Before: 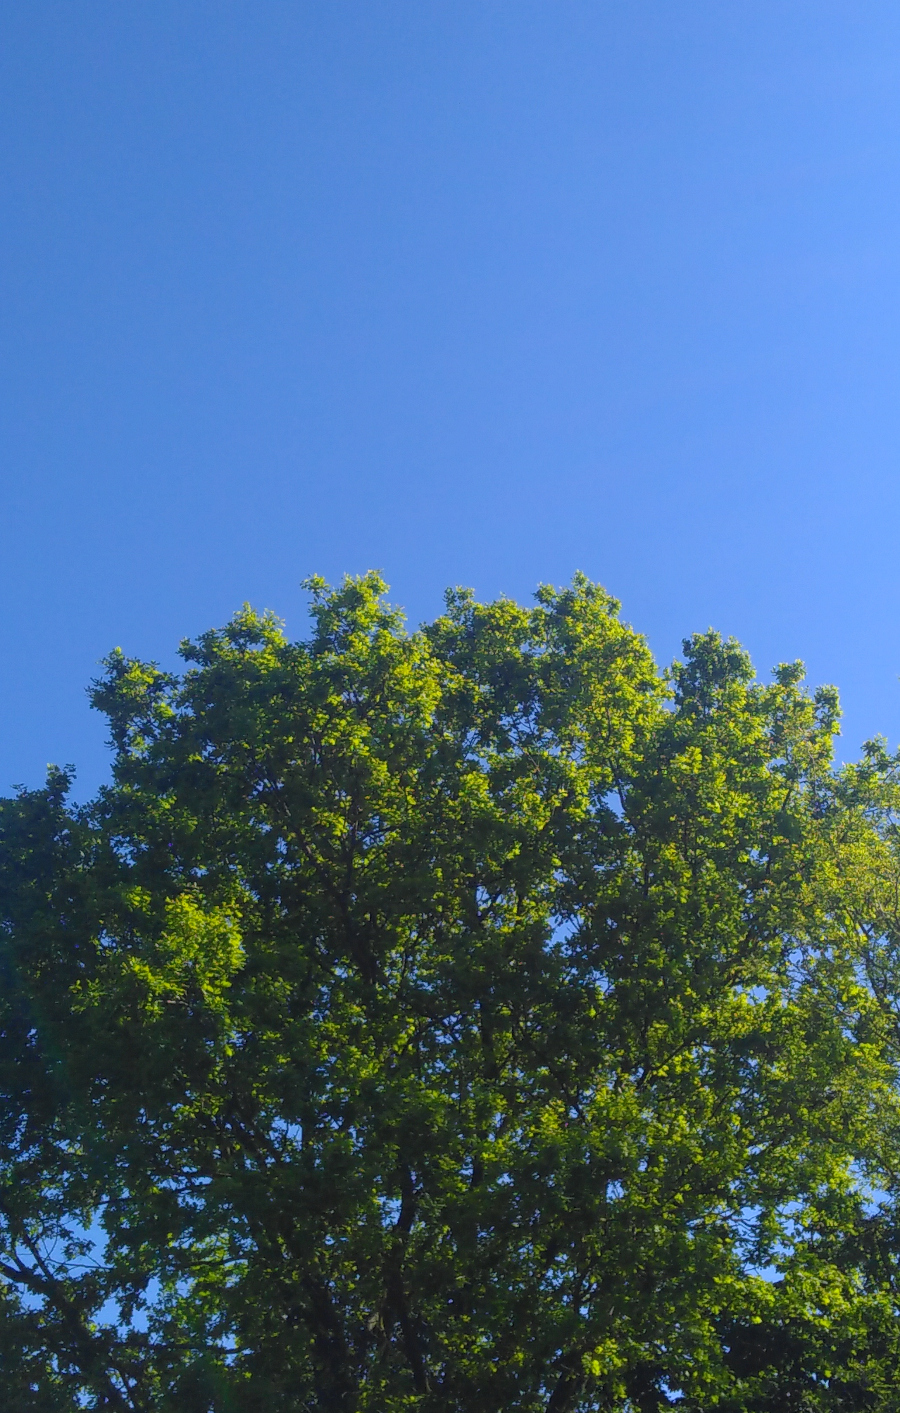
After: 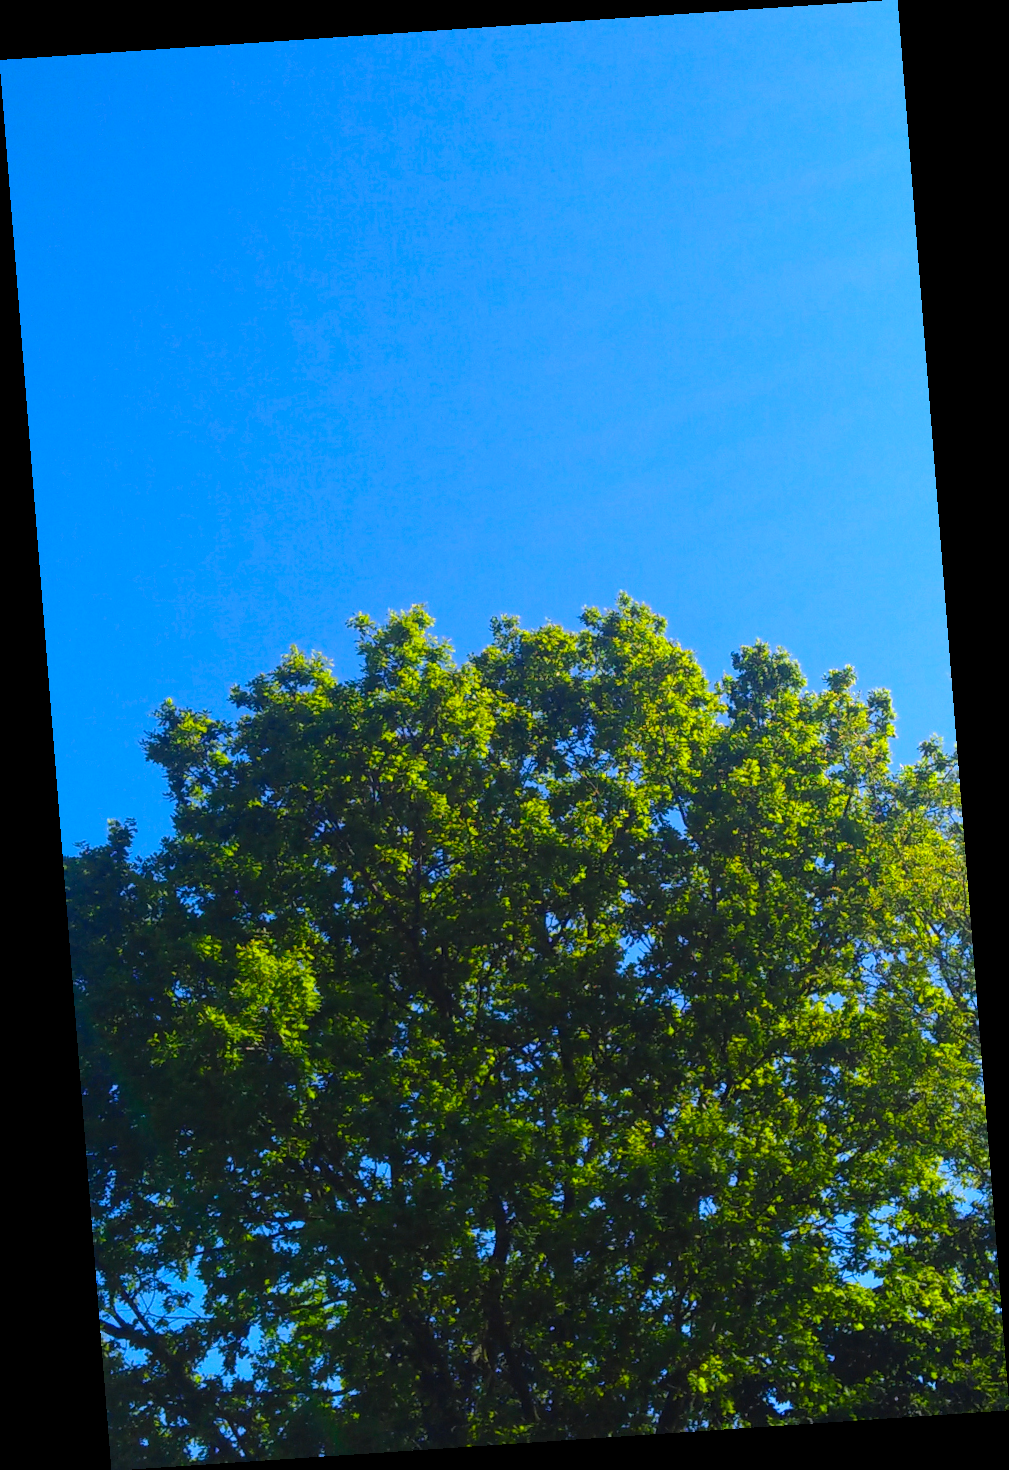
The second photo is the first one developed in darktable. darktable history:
rotate and perspective: rotation -4.2°, shear 0.006, automatic cropping off
tone equalizer: -8 EV -0.417 EV, -7 EV -0.389 EV, -6 EV -0.333 EV, -5 EV -0.222 EV, -3 EV 0.222 EV, -2 EV 0.333 EV, -1 EV 0.389 EV, +0 EV 0.417 EV, edges refinement/feathering 500, mask exposure compensation -1.57 EV, preserve details no
contrast brightness saturation: brightness -0.02, saturation 0.35
